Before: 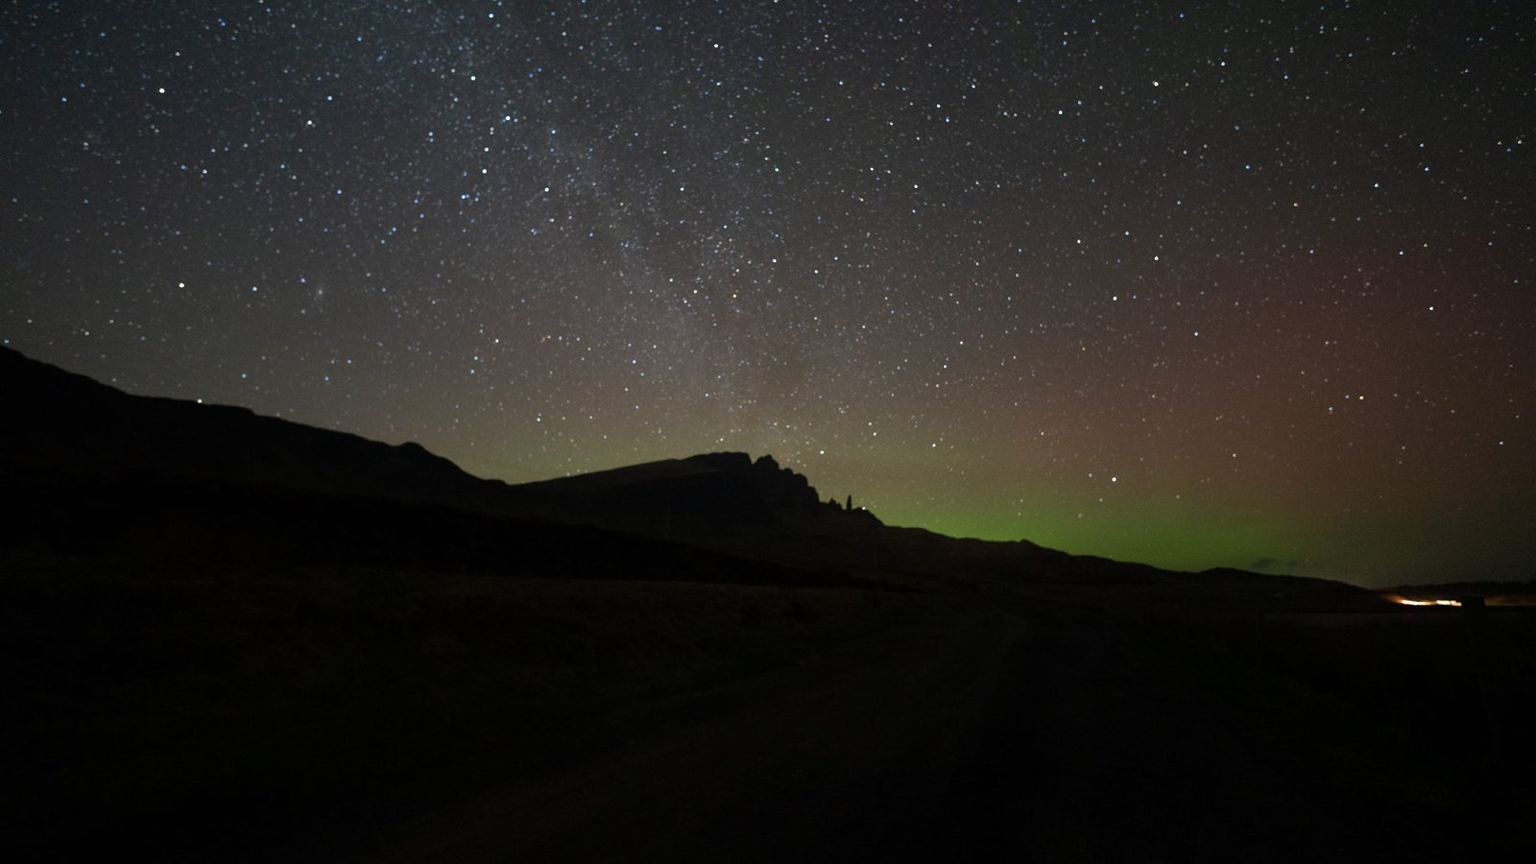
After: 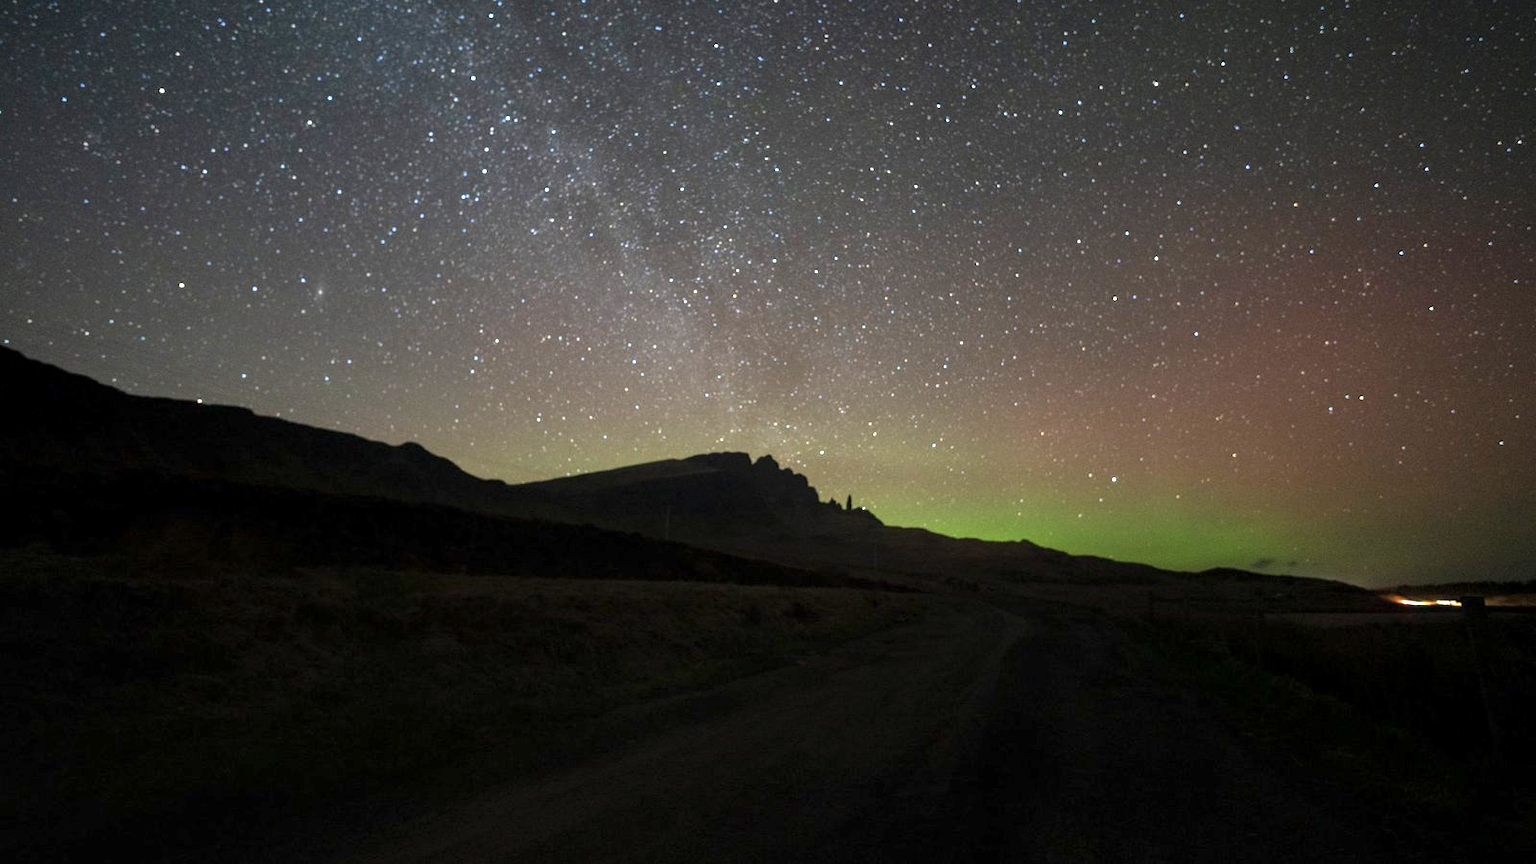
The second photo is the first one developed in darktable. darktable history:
exposure: black level correction 0, exposure 1.199 EV, compensate highlight preservation false
local contrast: on, module defaults
